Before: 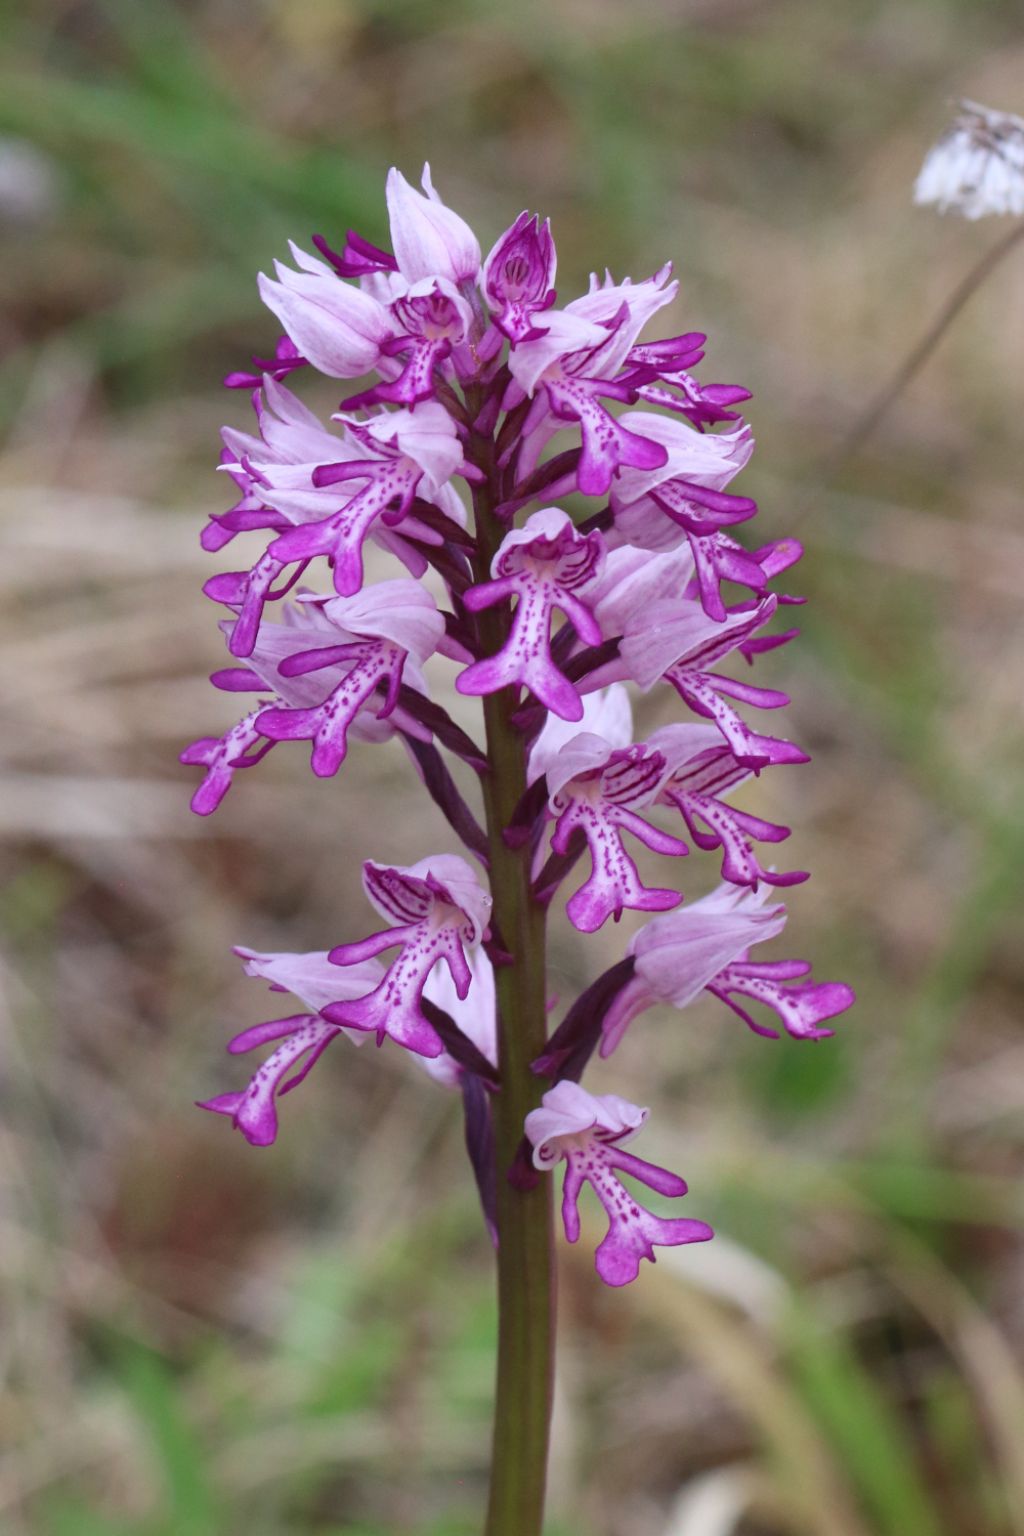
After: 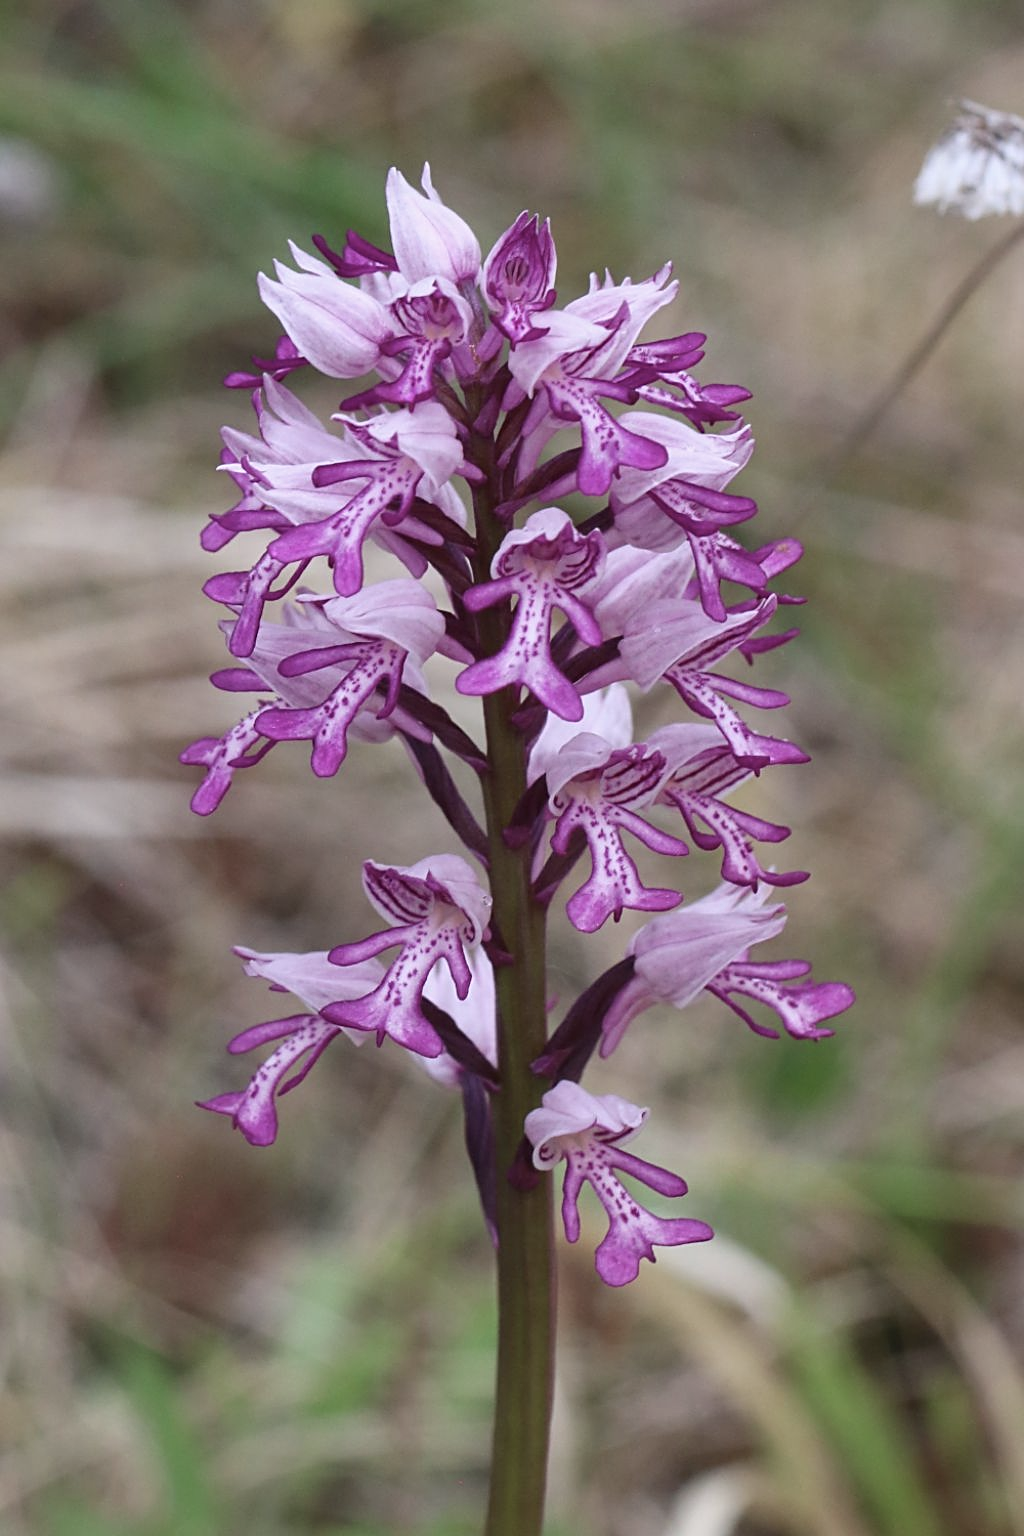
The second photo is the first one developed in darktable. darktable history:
contrast brightness saturation: contrast 0.063, brightness -0.007, saturation -0.224
sharpen: on, module defaults
